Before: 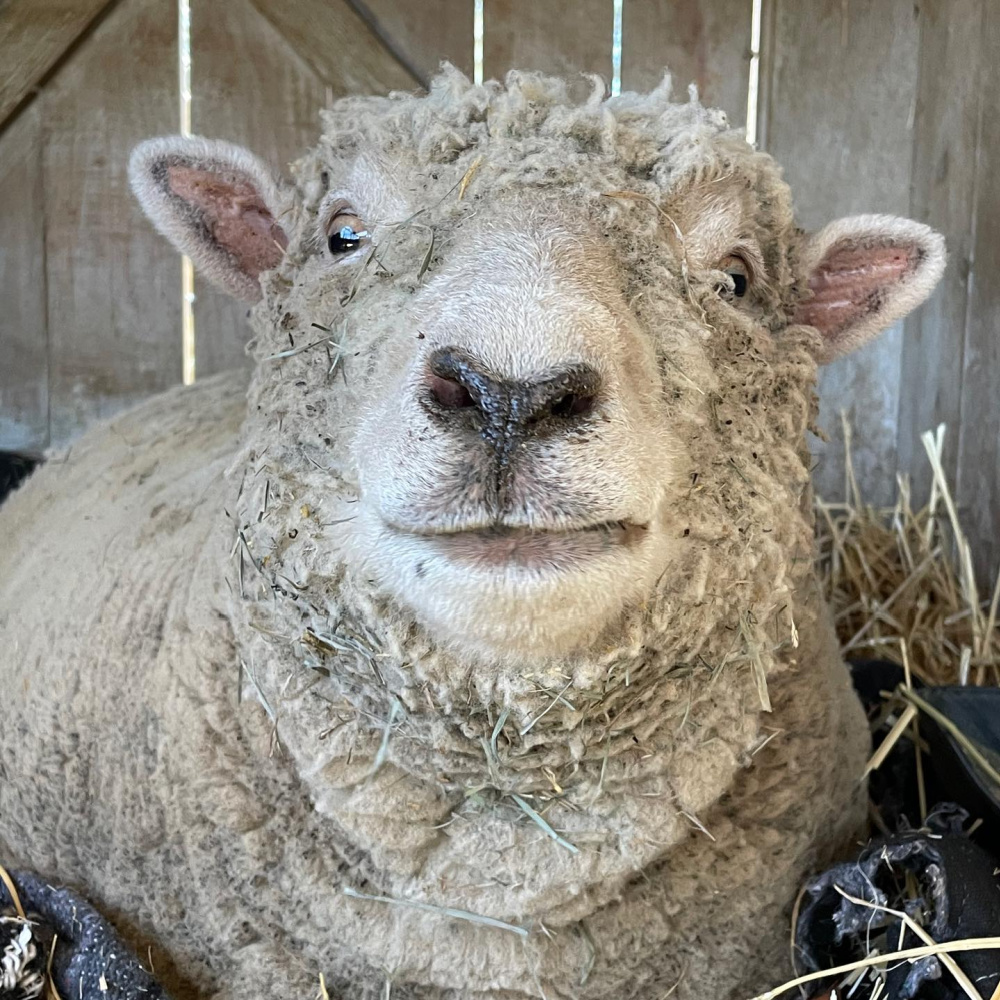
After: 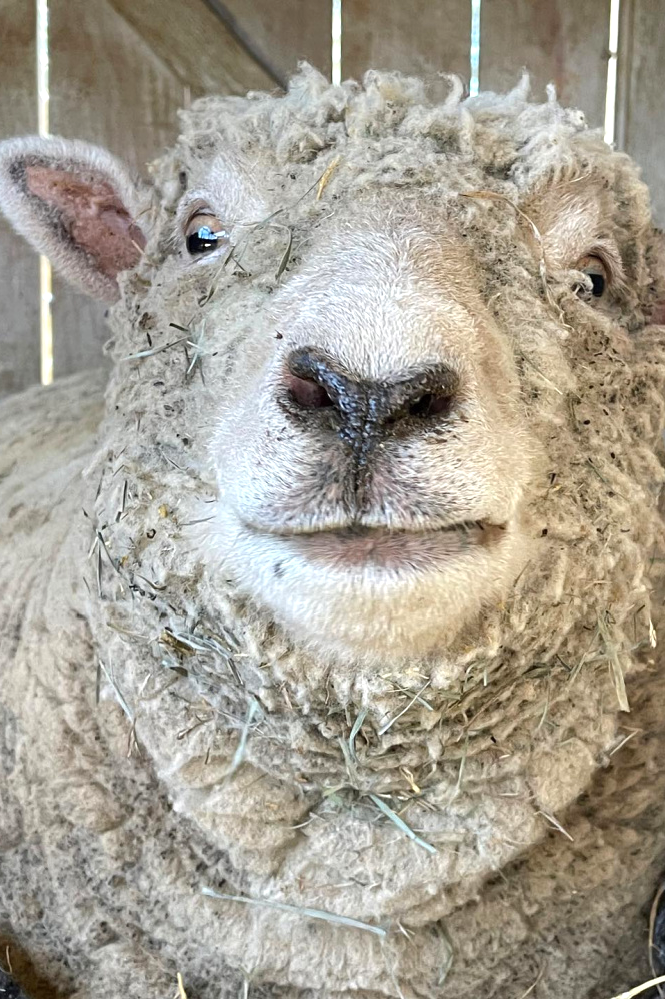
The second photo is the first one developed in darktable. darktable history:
crop and rotate: left 14.285%, right 19.118%
color balance rgb: perceptual saturation grading › global saturation 1.911%, perceptual saturation grading › highlights -1.079%, perceptual saturation grading › mid-tones 4.142%, perceptual saturation grading › shadows 7.121%, perceptual brilliance grading › highlights 7.348%, perceptual brilliance grading › mid-tones 4.343%, perceptual brilliance grading › shadows 1.881%
